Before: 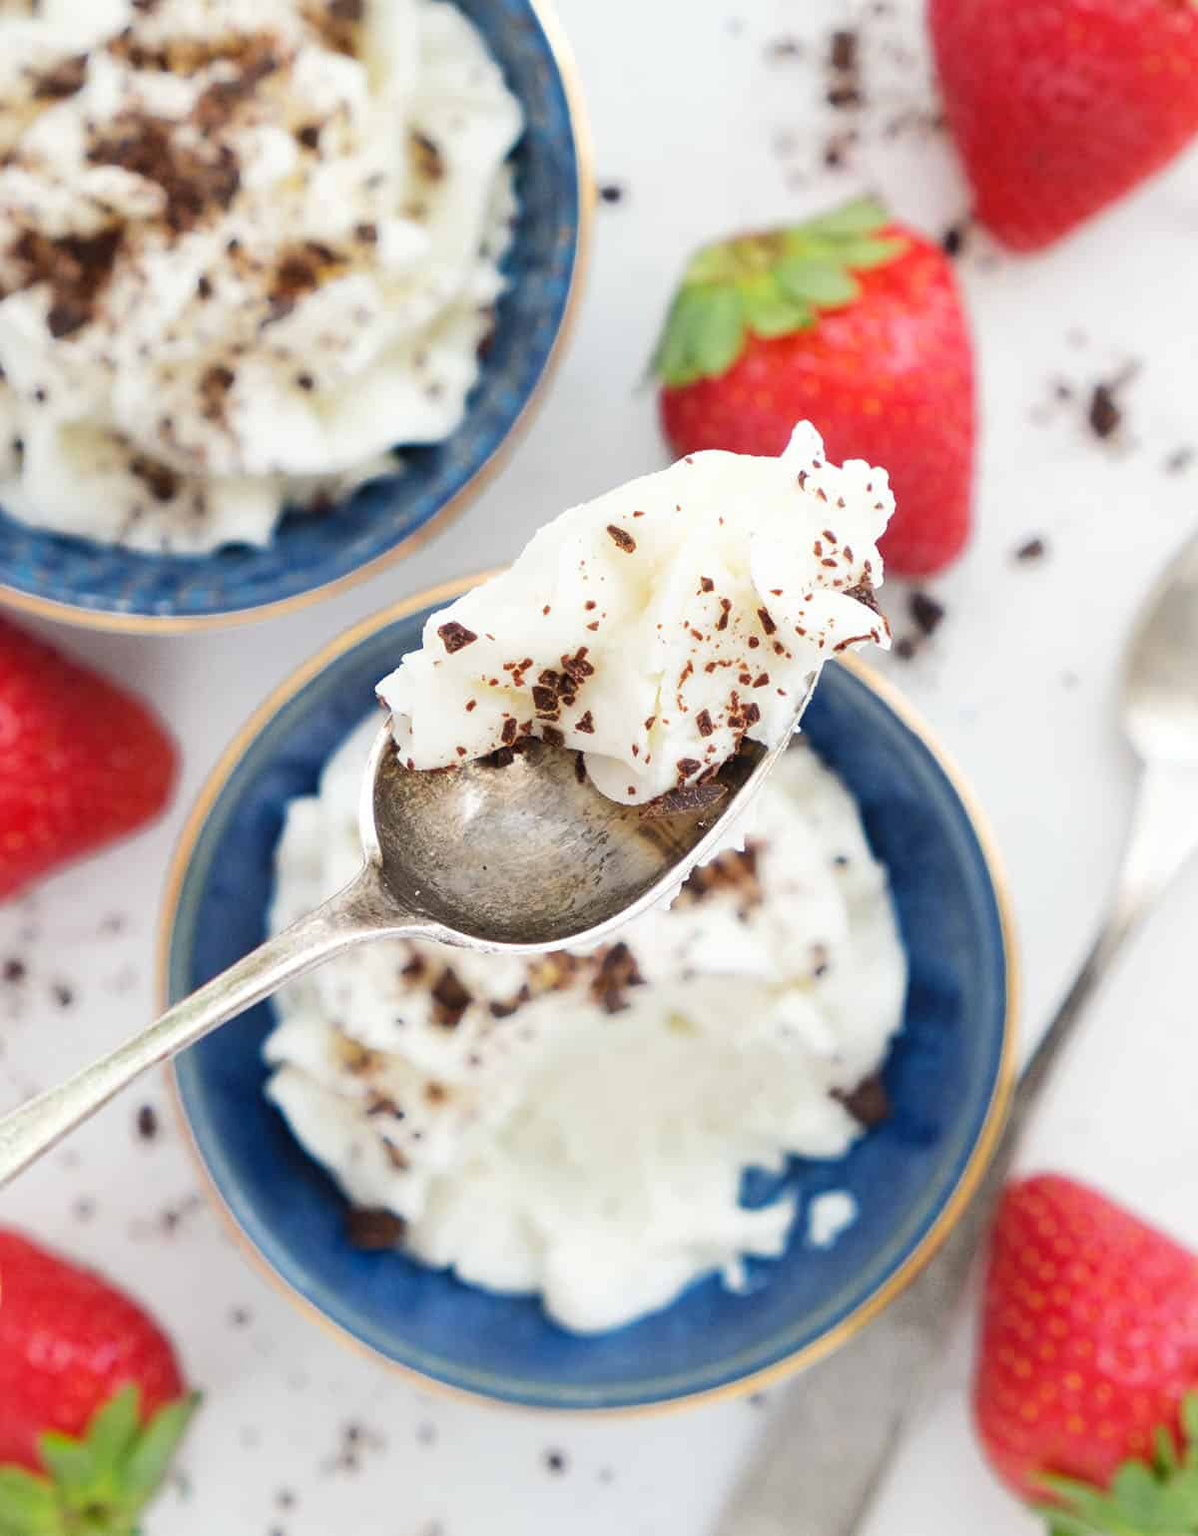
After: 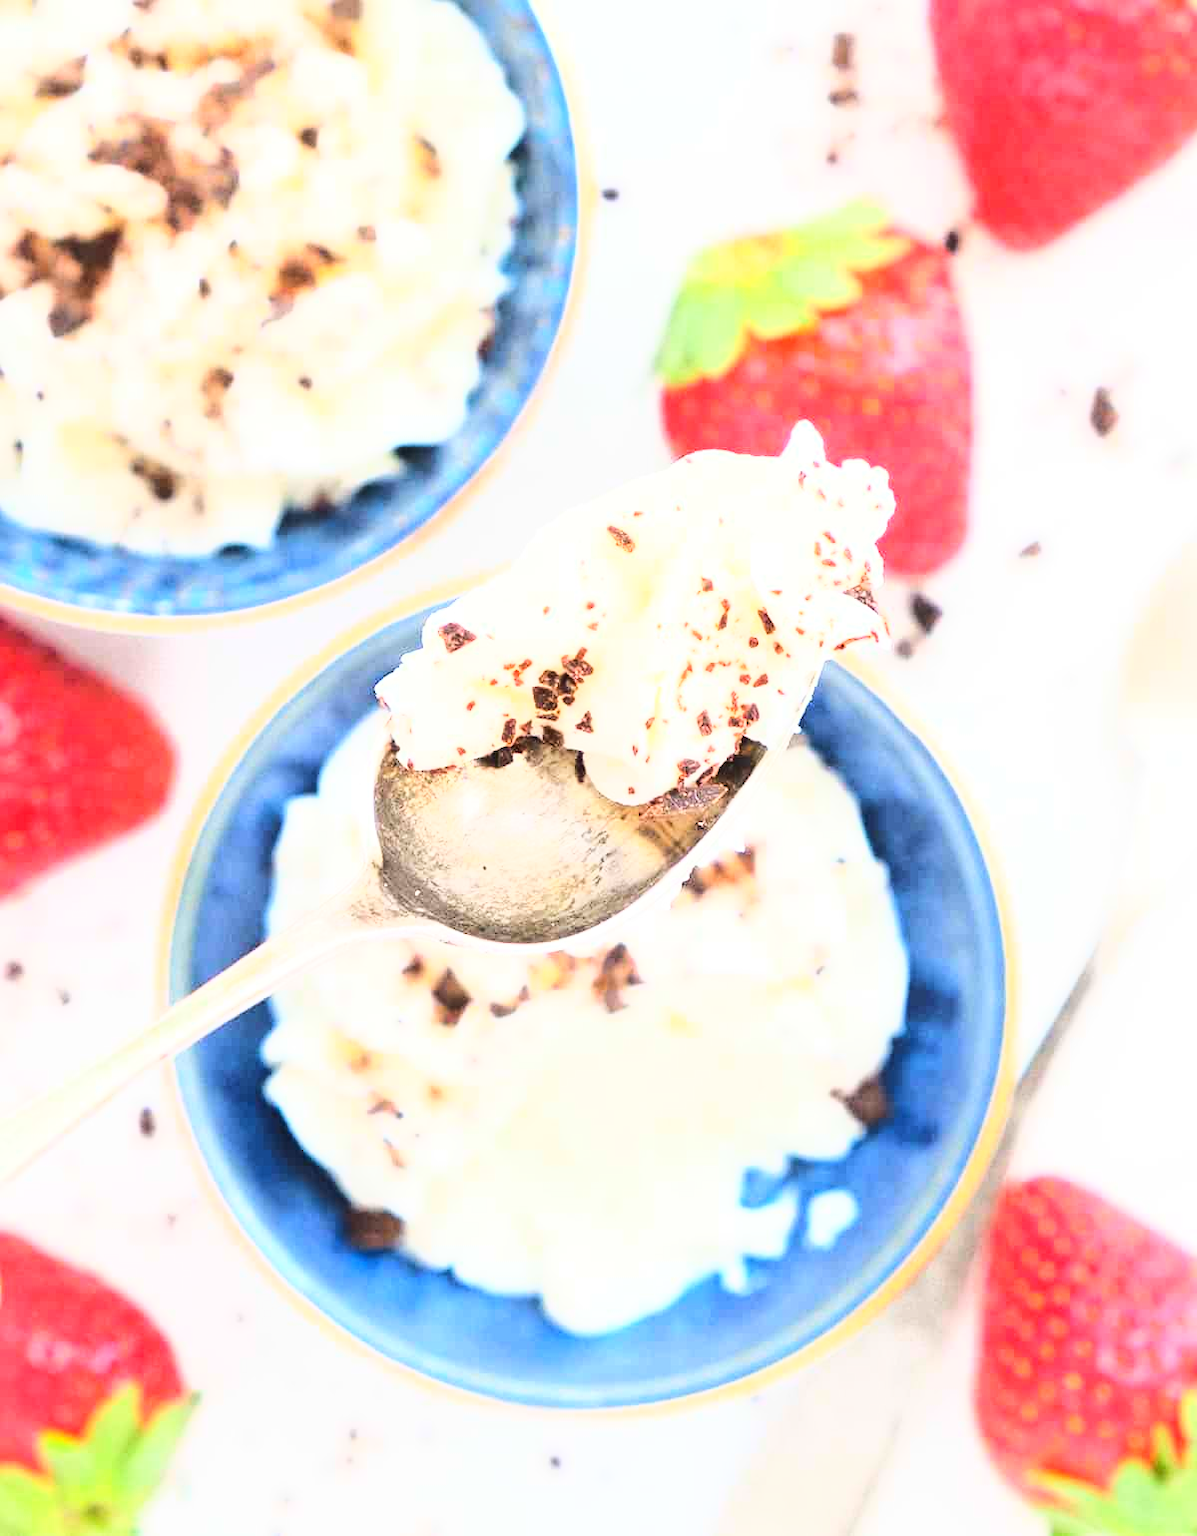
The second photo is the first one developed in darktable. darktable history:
base curve: curves: ch0 [(0, 0) (0.025, 0.046) (0.112, 0.277) (0.467, 0.74) (0.814, 0.929) (1, 0.942)]
tone equalizer: -8 EV -0.417 EV, -7 EV -0.389 EV, -6 EV -0.333 EV, -5 EV -0.222 EV, -3 EV 0.222 EV, -2 EV 0.333 EV, -1 EV 0.389 EV, +0 EV 0.417 EV, edges refinement/feathering 500, mask exposure compensation -1.57 EV, preserve details no
exposure: black level correction 0, exposure 0.7 EV, compensate exposure bias true, compensate highlight preservation false
